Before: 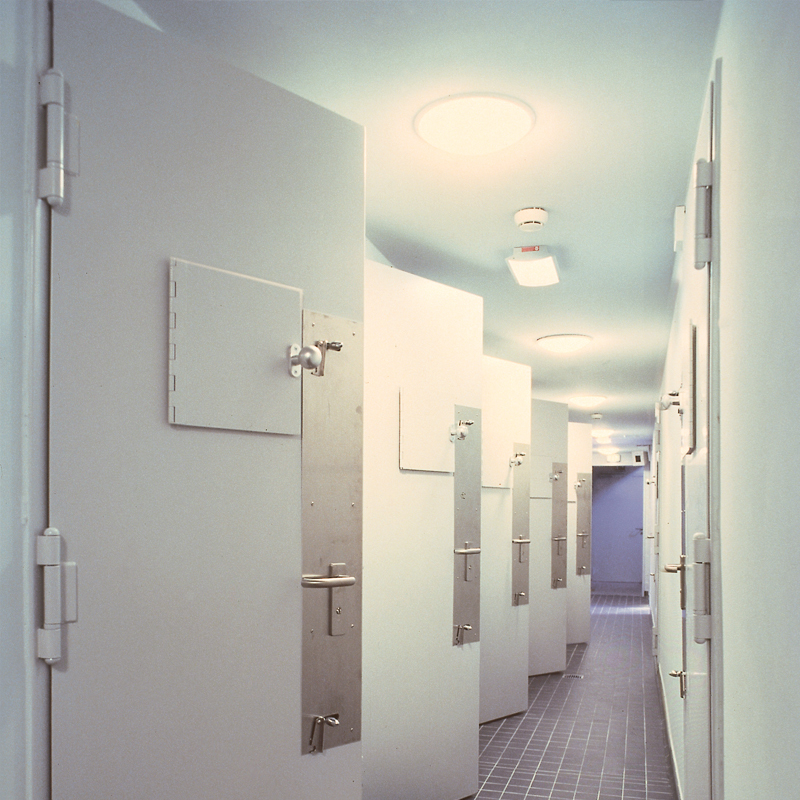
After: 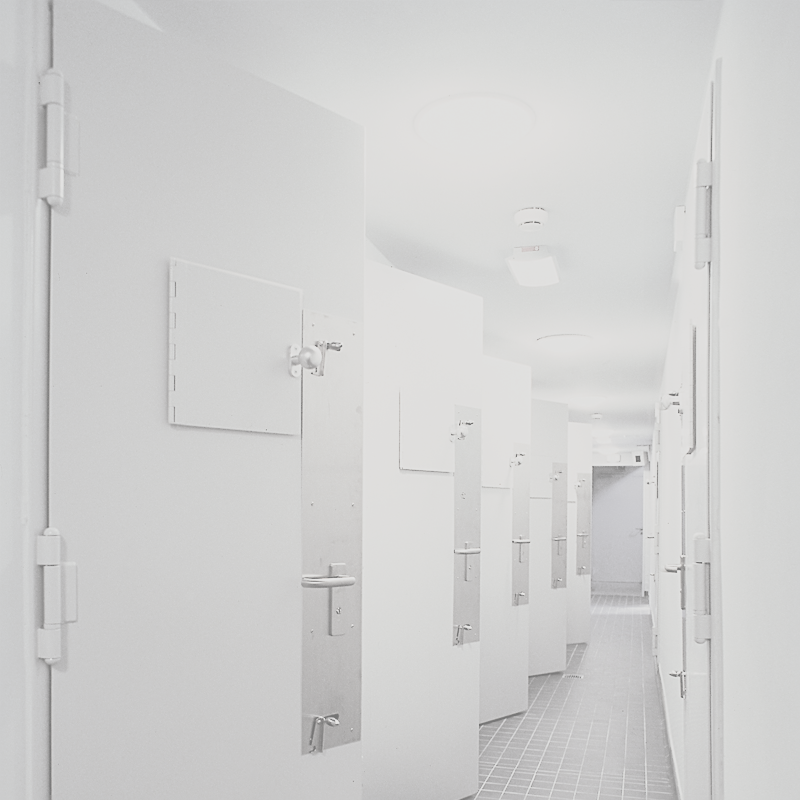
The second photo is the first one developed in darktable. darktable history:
filmic rgb: black relative exposure -5.12 EV, white relative exposure 3.54 EV, hardness 3.18, contrast 1.197, highlights saturation mix -30.39%, color science v5 (2021), contrast in shadows safe, contrast in highlights safe
sharpen: on, module defaults
color zones: curves: ch1 [(0.239, 0.552) (0.75, 0.5)]; ch2 [(0.25, 0.462) (0.749, 0.457)]
contrast brightness saturation: contrast -0.318, brightness 0.751, saturation -0.784
